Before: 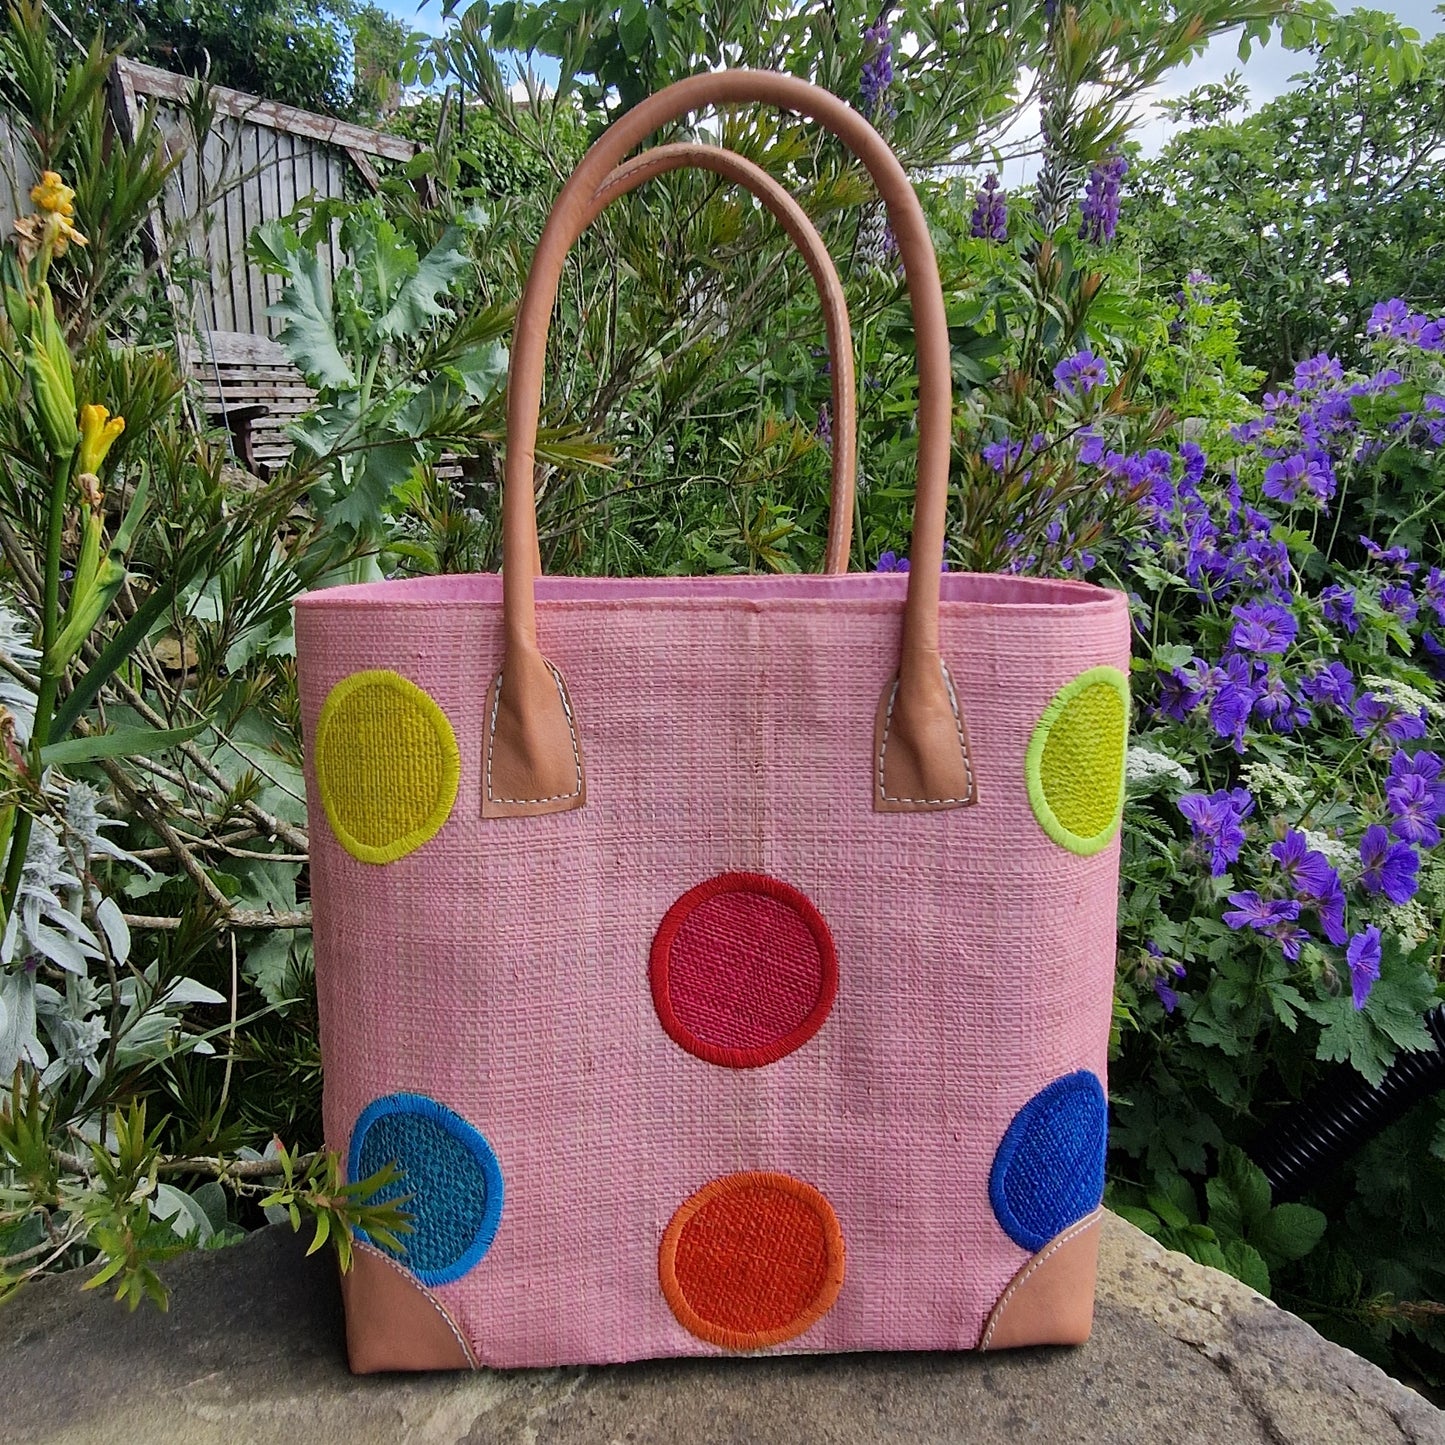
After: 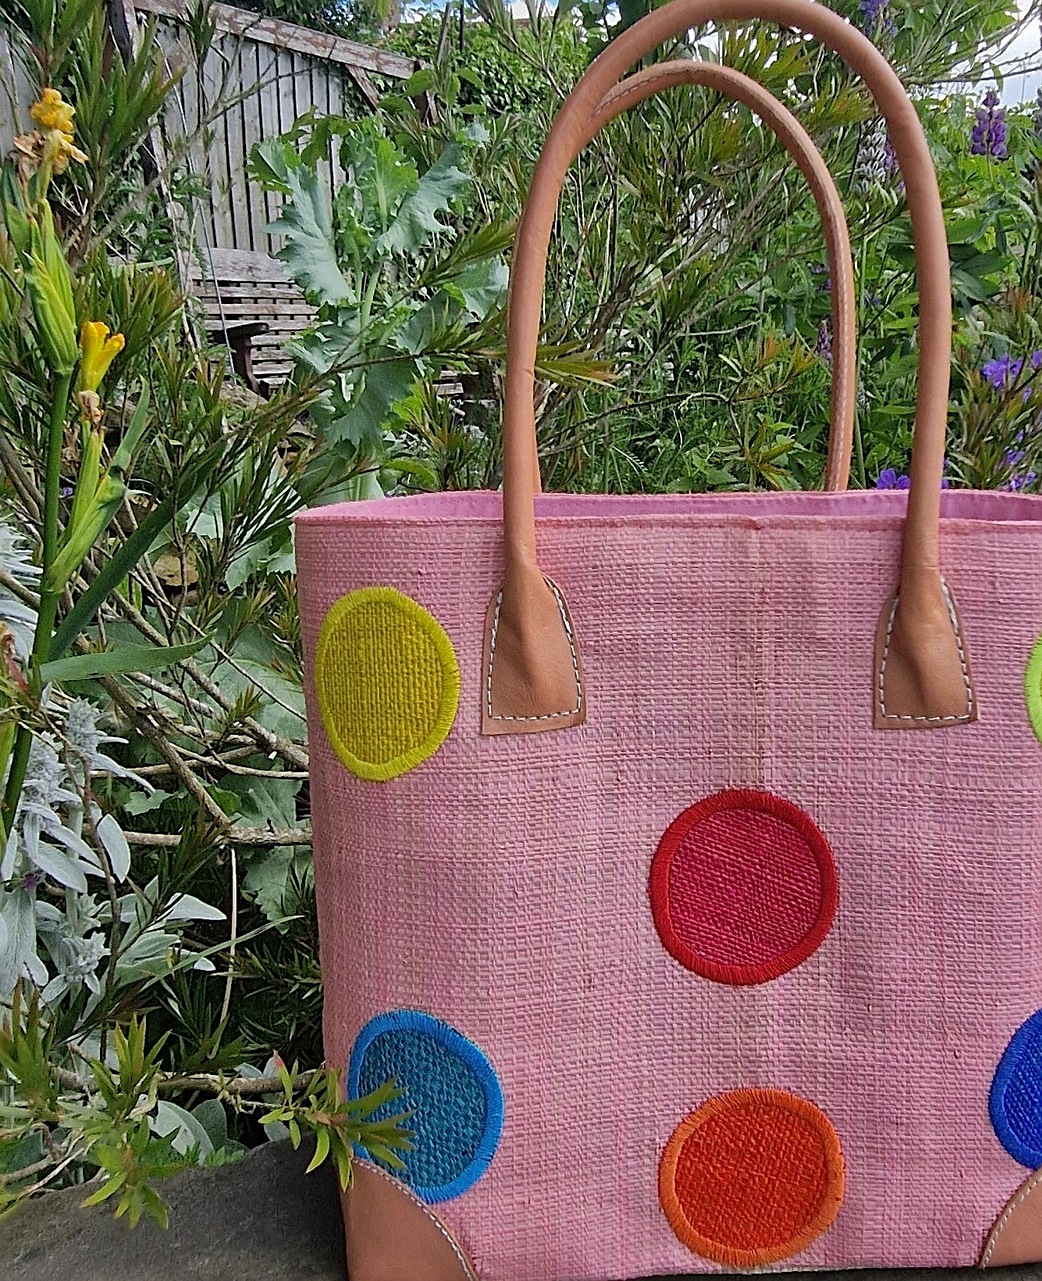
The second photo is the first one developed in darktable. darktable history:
crop: top 5.799%, right 27.836%, bottom 5.532%
sharpen: on, module defaults
shadows and highlights: on, module defaults
